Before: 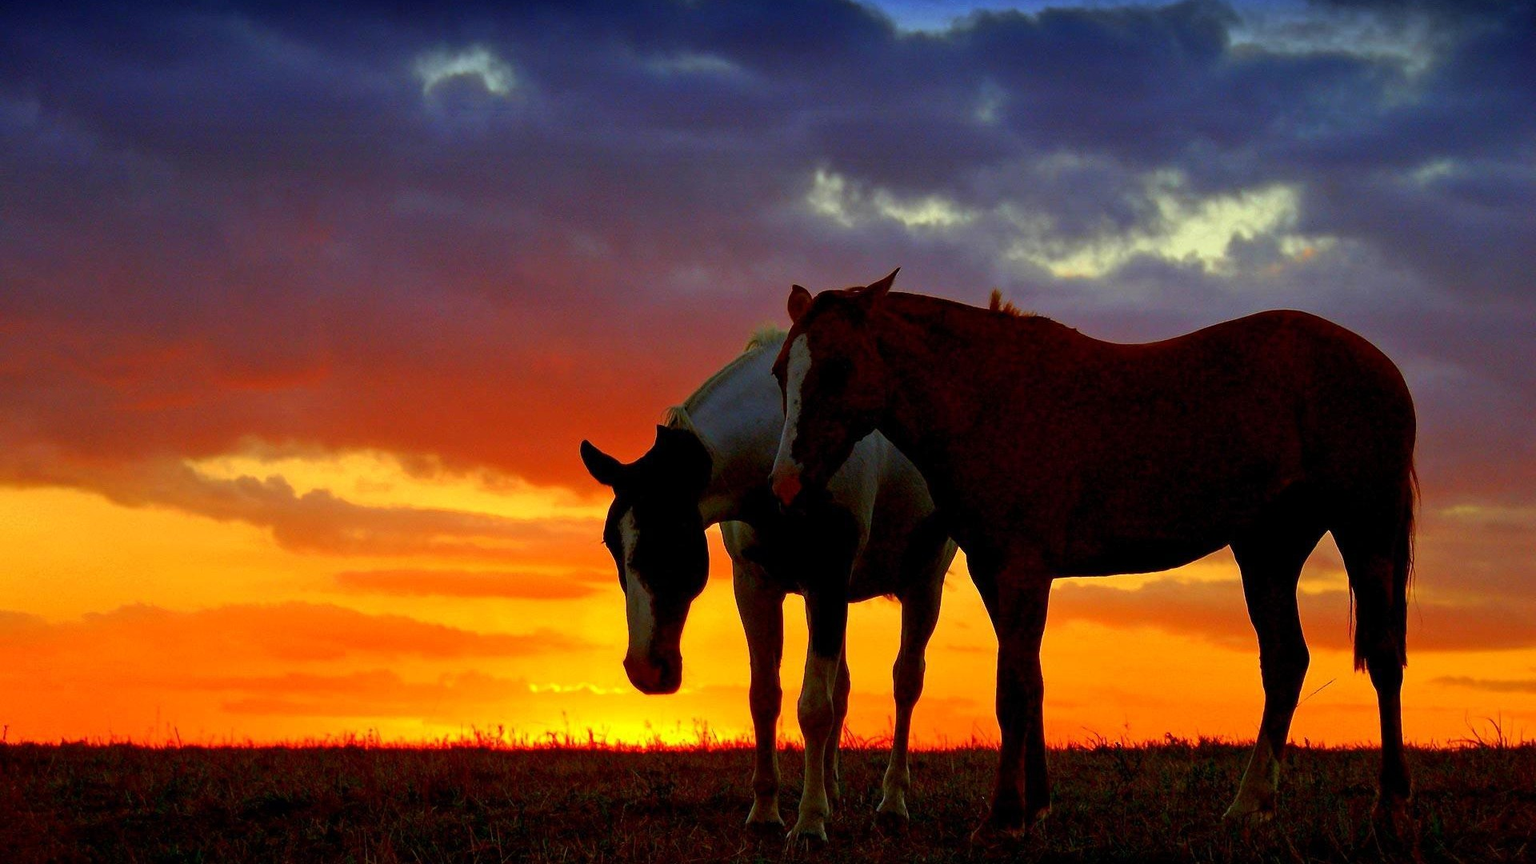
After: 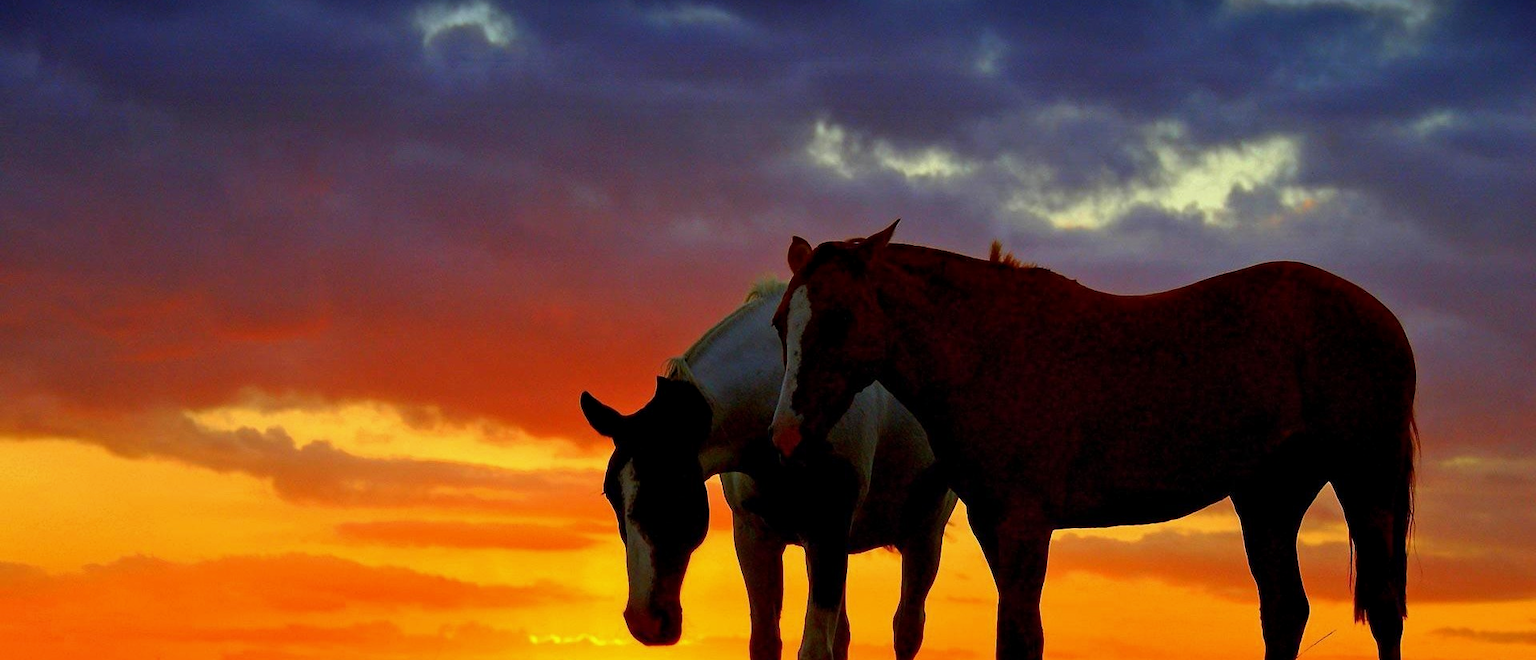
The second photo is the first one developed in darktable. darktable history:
crop: top 5.727%, bottom 17.718%
contrast equalizer: y [[0.6 ×6], [0.55 ×6], [0 ×6], [0 ×6], [0 ×6]], mix 0.134
exposure: exposure -0.114 EV, compensate highlight preservation false
